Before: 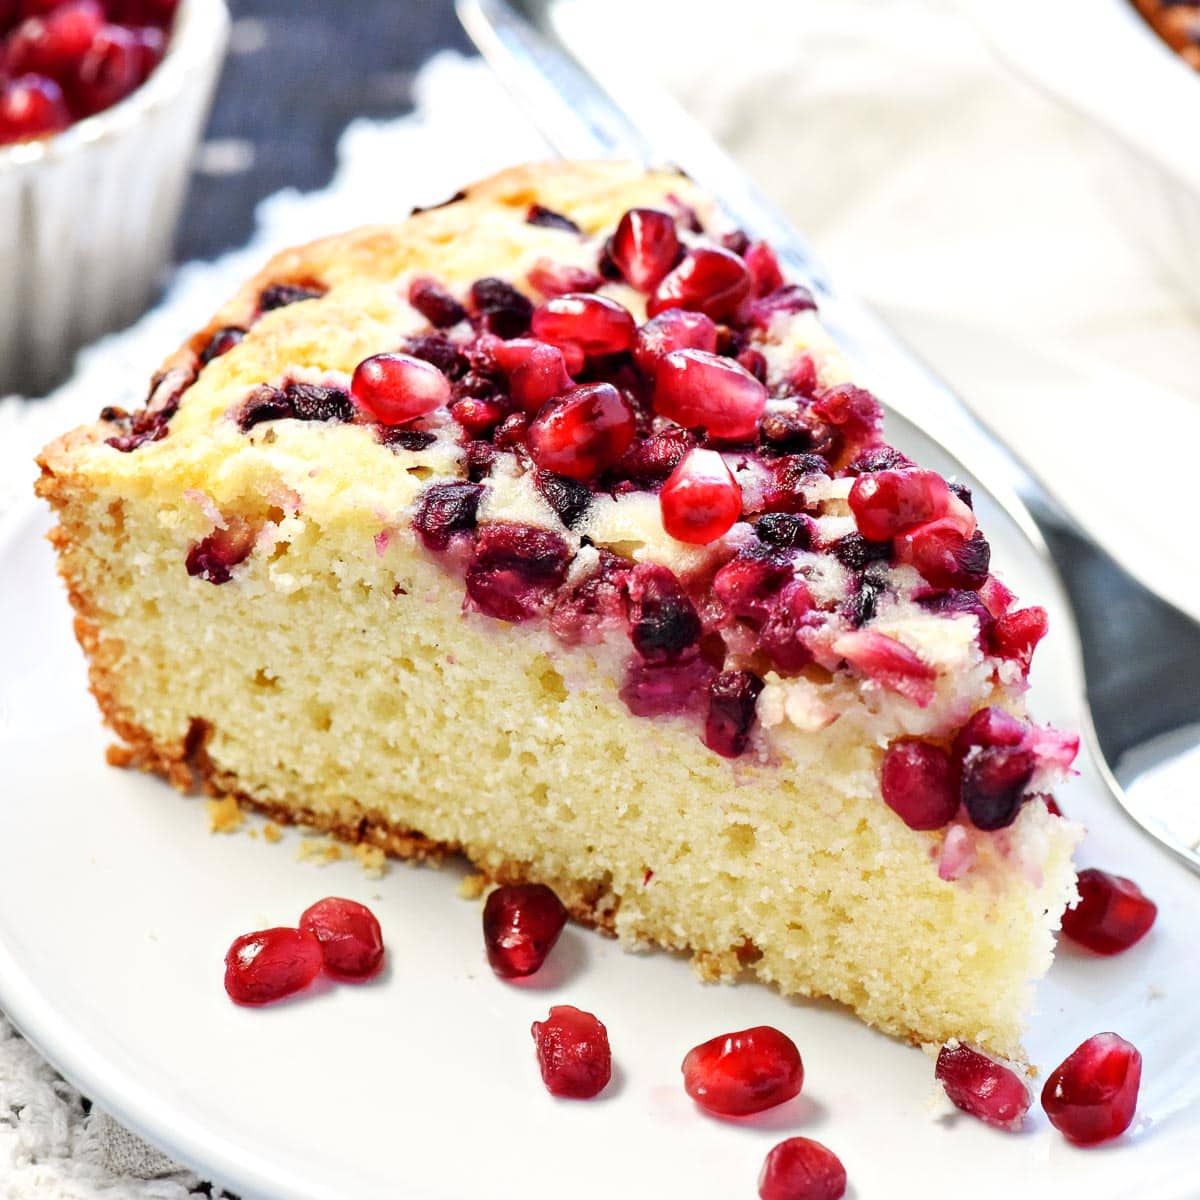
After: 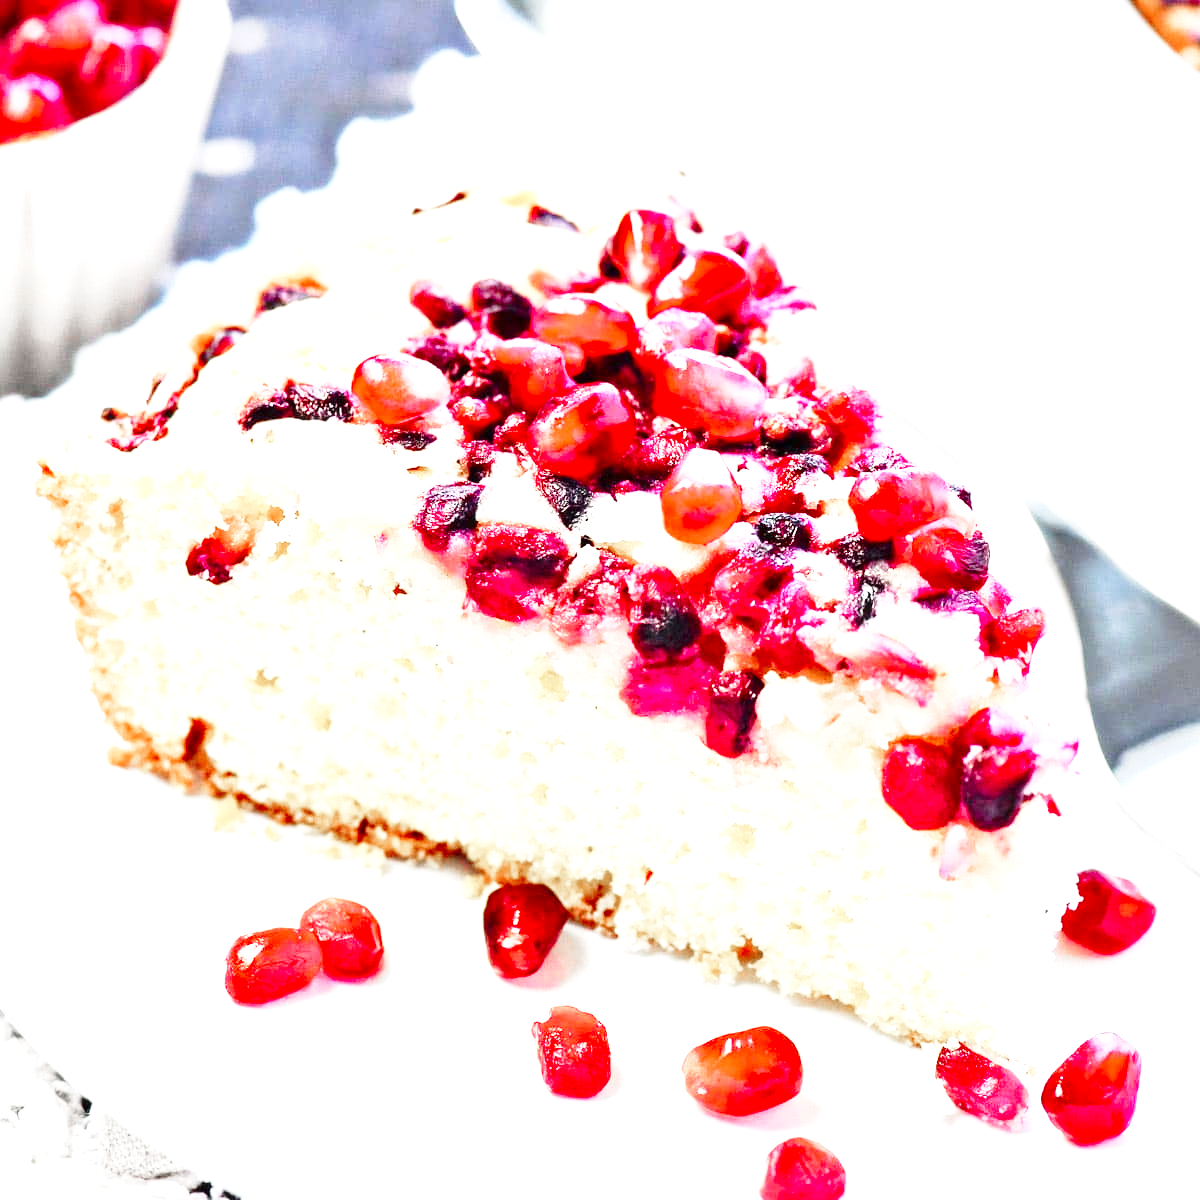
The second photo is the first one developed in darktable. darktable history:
exposure: black level correction 0, exposure 1.097 EV, compensate highlight preservation false
color zones: curves: ch1 [(0, 0.708) (0.088, 0.648) (0.245, 0.187) (0.429, 0.326) (0.571, 0.498) (0.714, 0.5) (0.857, 0.5) (1, 0.708)]
base curve: curves: ch0 [(0, 0) (0.028, 0.03) (0.121, 0.232) (0.46, 0.748) (0.859, 0.968) (1, 1)], preserve colors none
